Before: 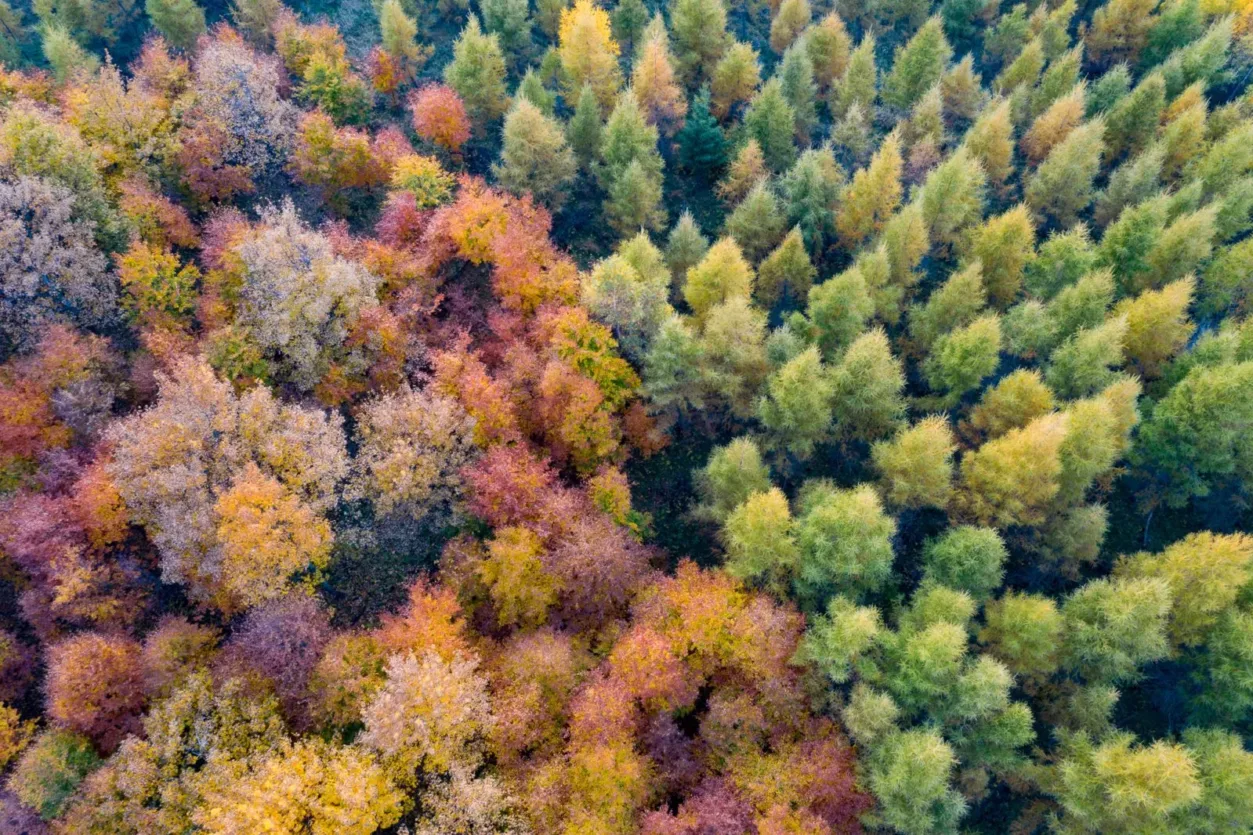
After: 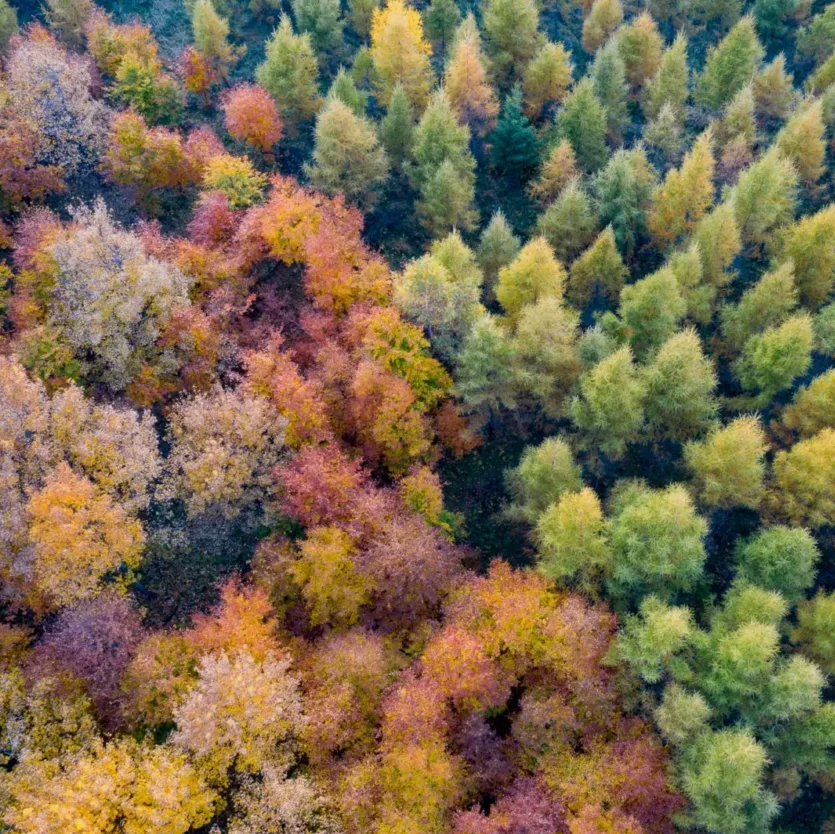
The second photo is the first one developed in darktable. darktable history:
crop and rotate: left 15.055%, right 18.278%
exposure: exposure -0.116 EV, compensate exposure bias true, compensate highlight preservation false
